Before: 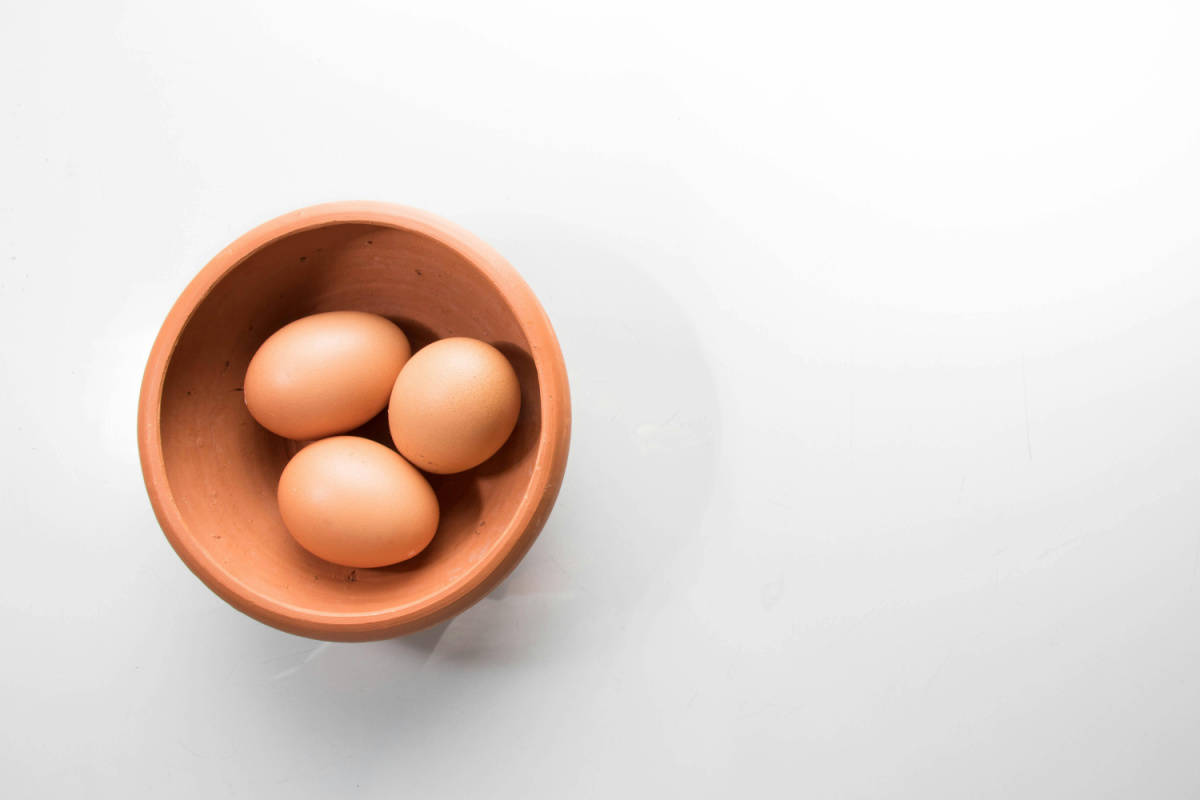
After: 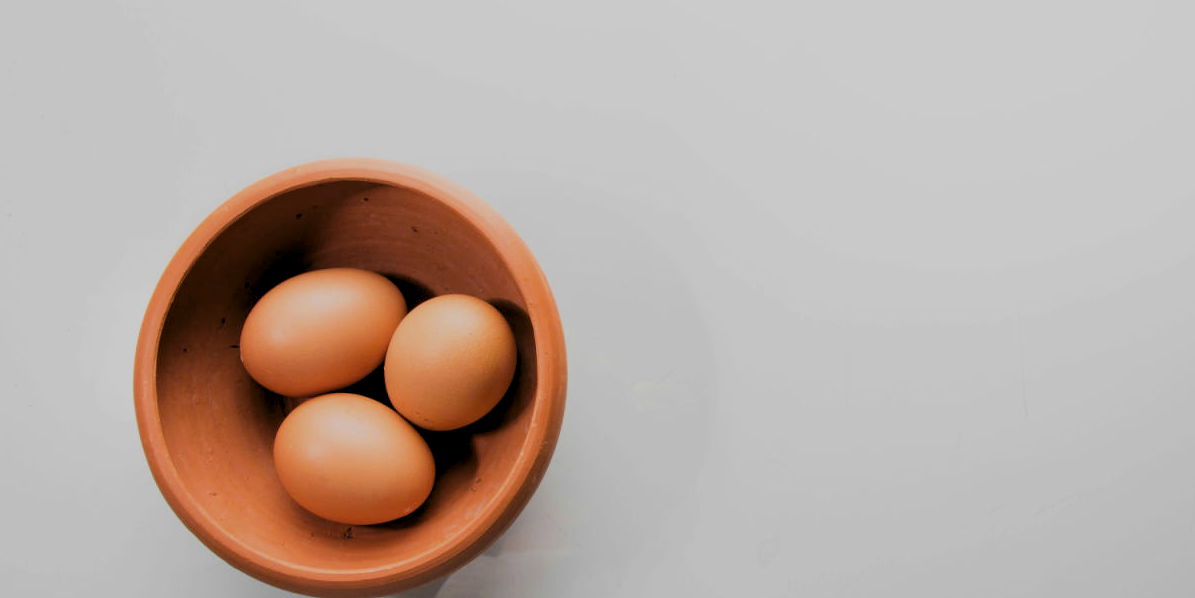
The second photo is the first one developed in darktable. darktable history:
color zones: curves: ch1 [(0.25, 0.61) (0.75, 0.248)], mix 100.79%
crop: left 0.367%, top 5.464%, bottom 19.737%
levels: levels [0.116, 0.574, 1]
filmic rgb: black relative exposure -7.65 EV, white relative exposure 4.56 EV, hardness 3.61, color science v6 (2022)
